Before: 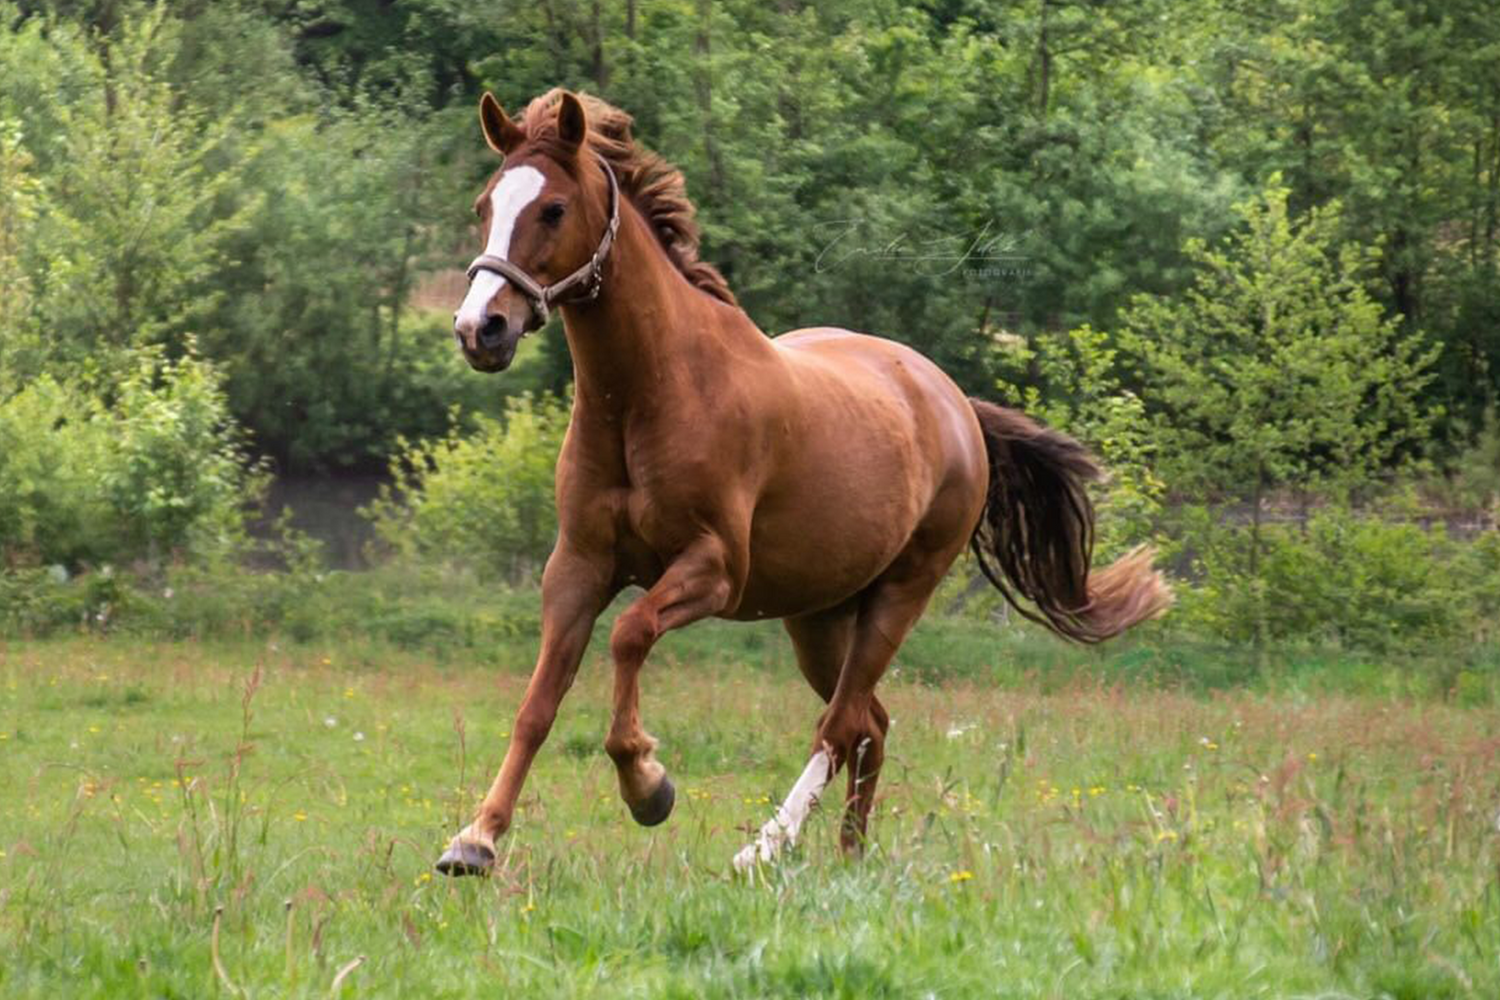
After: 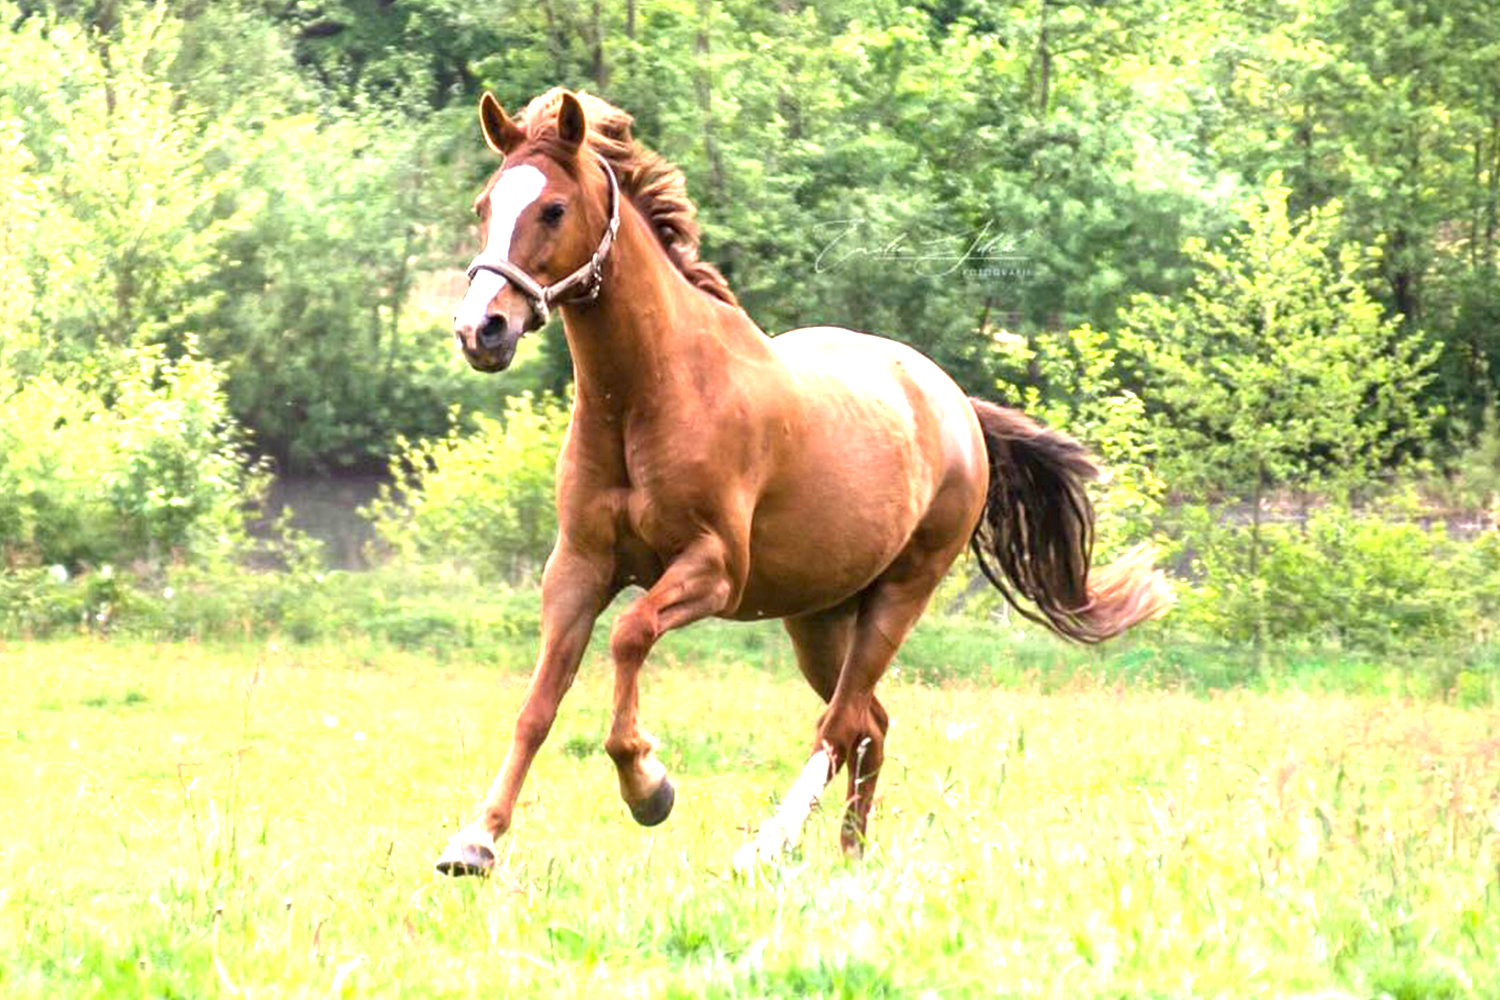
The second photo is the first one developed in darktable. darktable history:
exposure: black level correction 0.001, exposure 1.804 EV, compensate exposure bias true, compensate highlight preservation false
